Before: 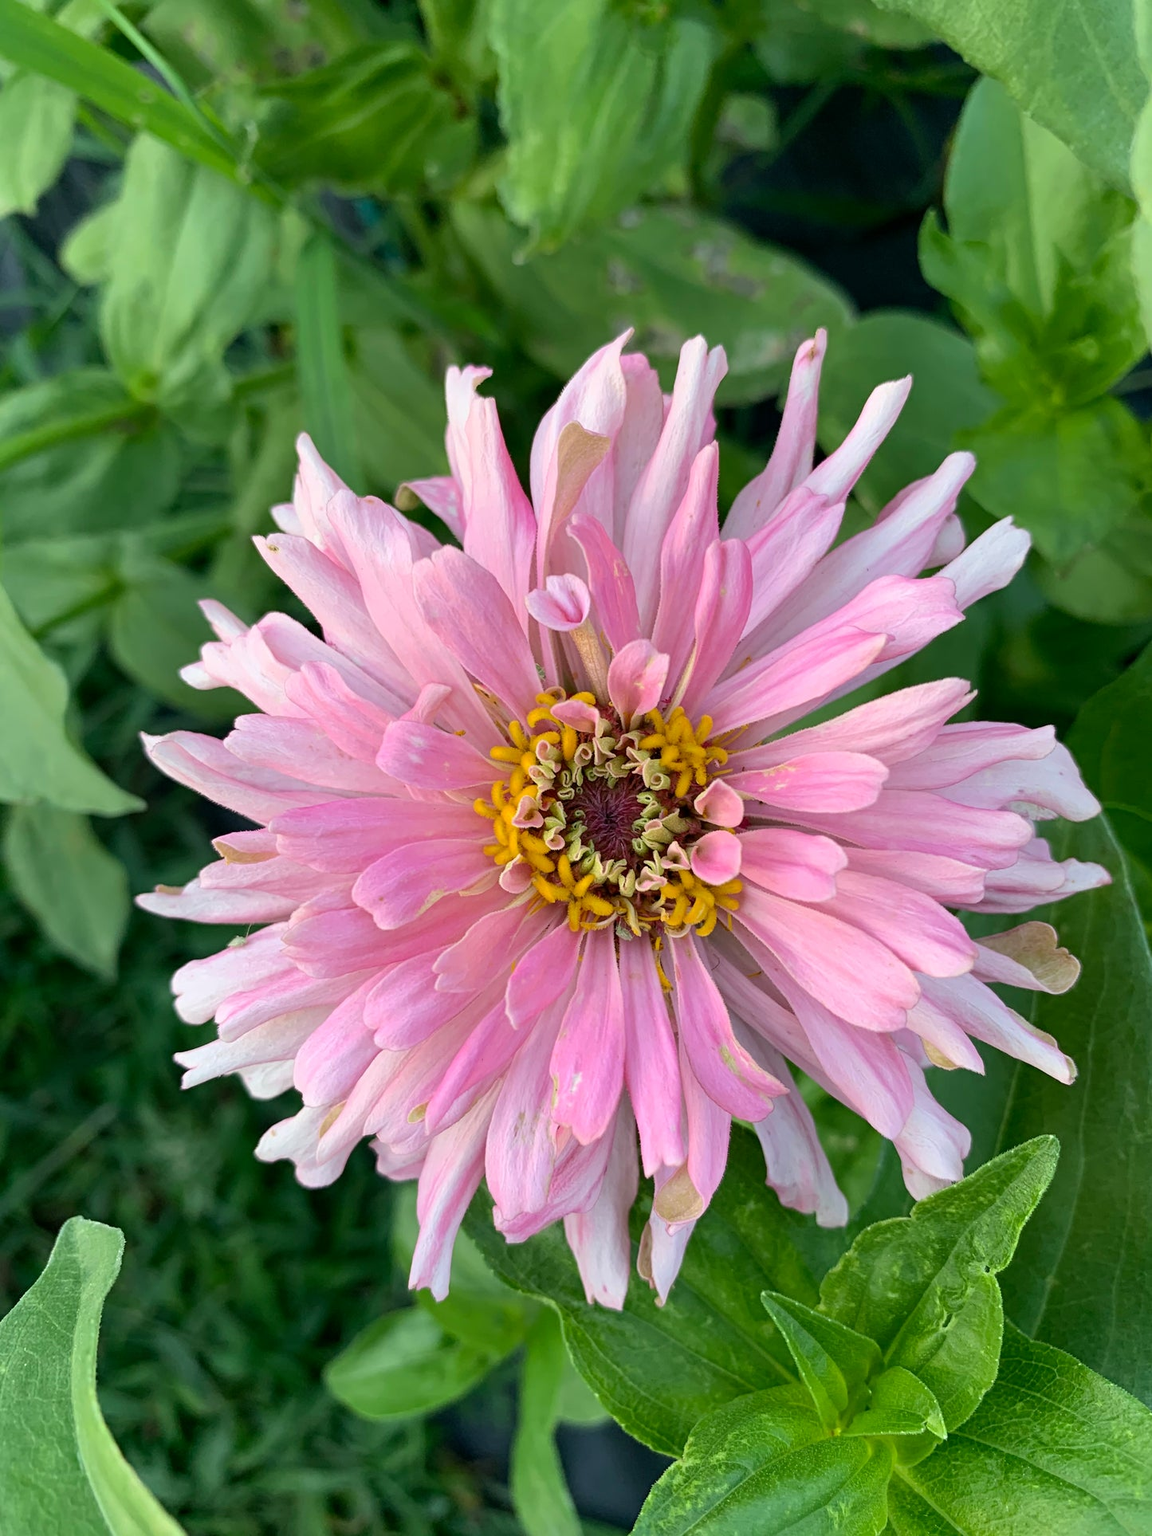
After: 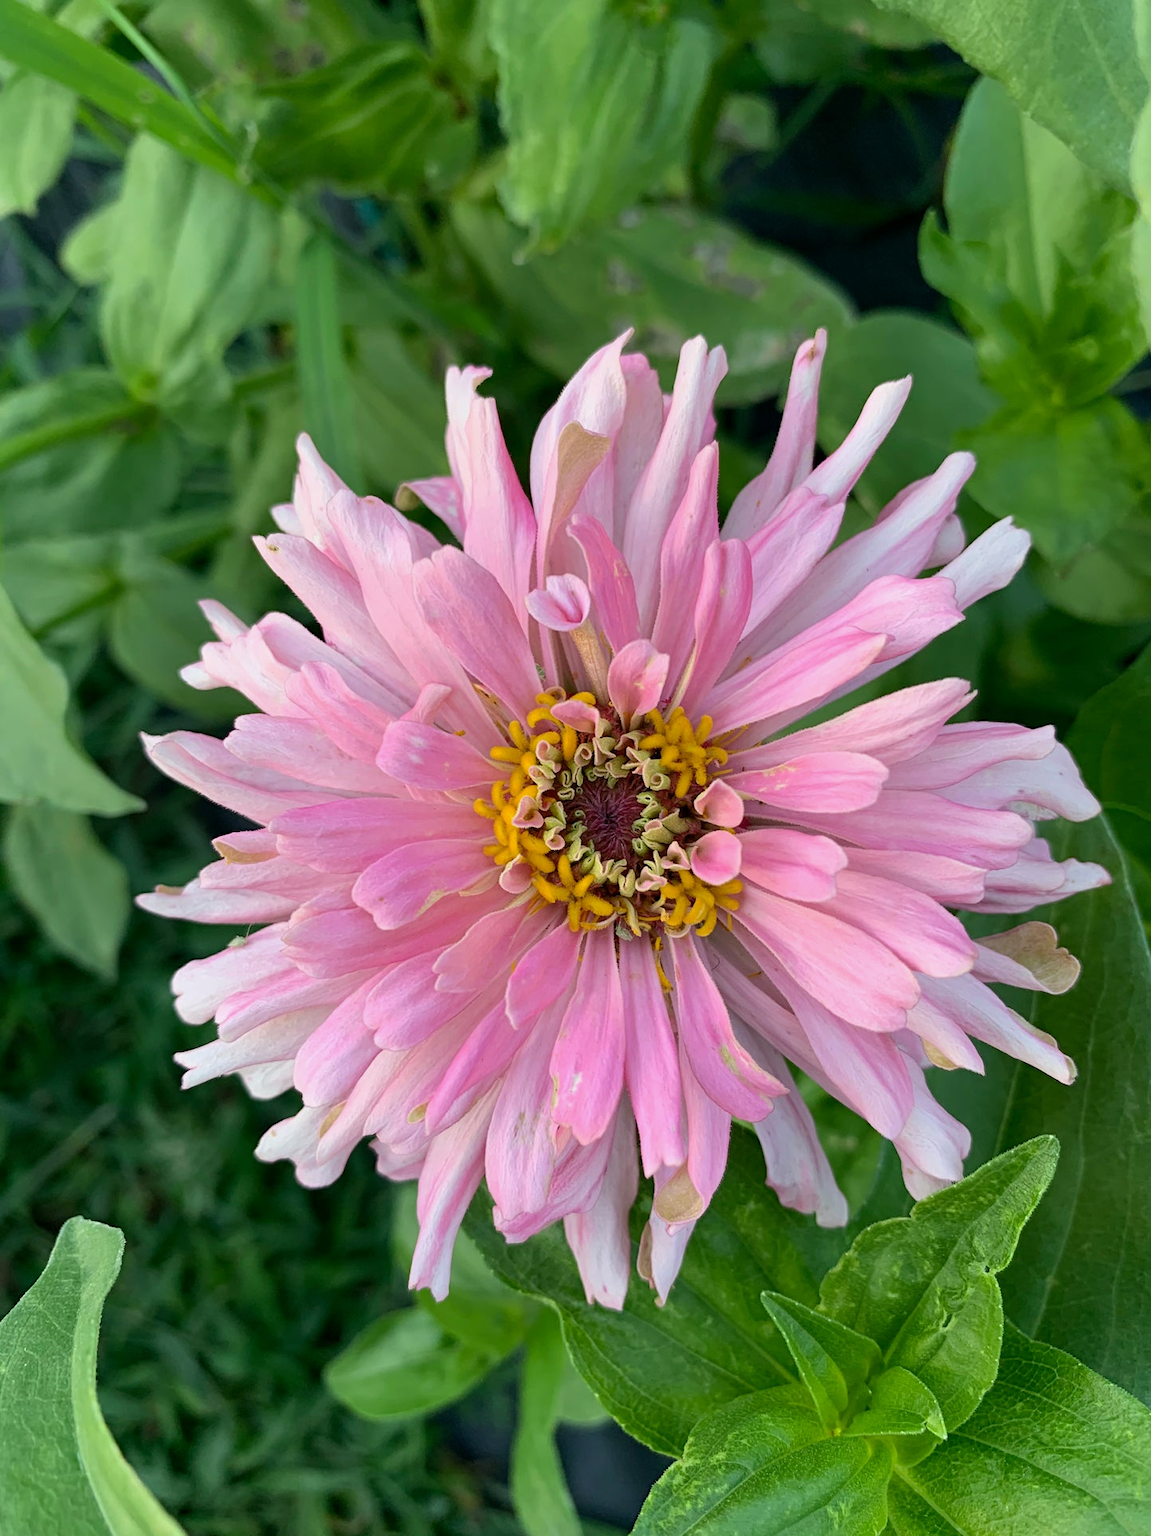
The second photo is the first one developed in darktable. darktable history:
exposure: exposure -0.11 EV, compensate exposure bias true, compensate highlight preservation false
